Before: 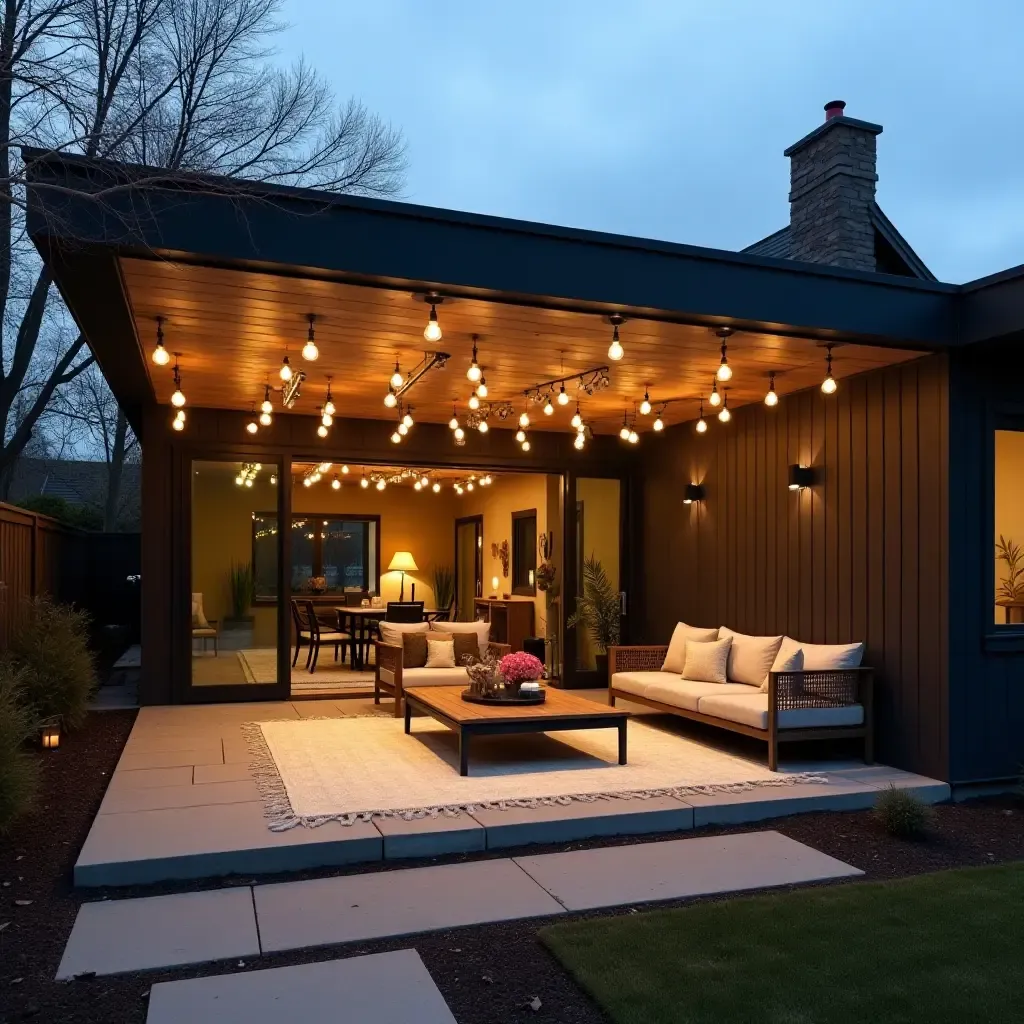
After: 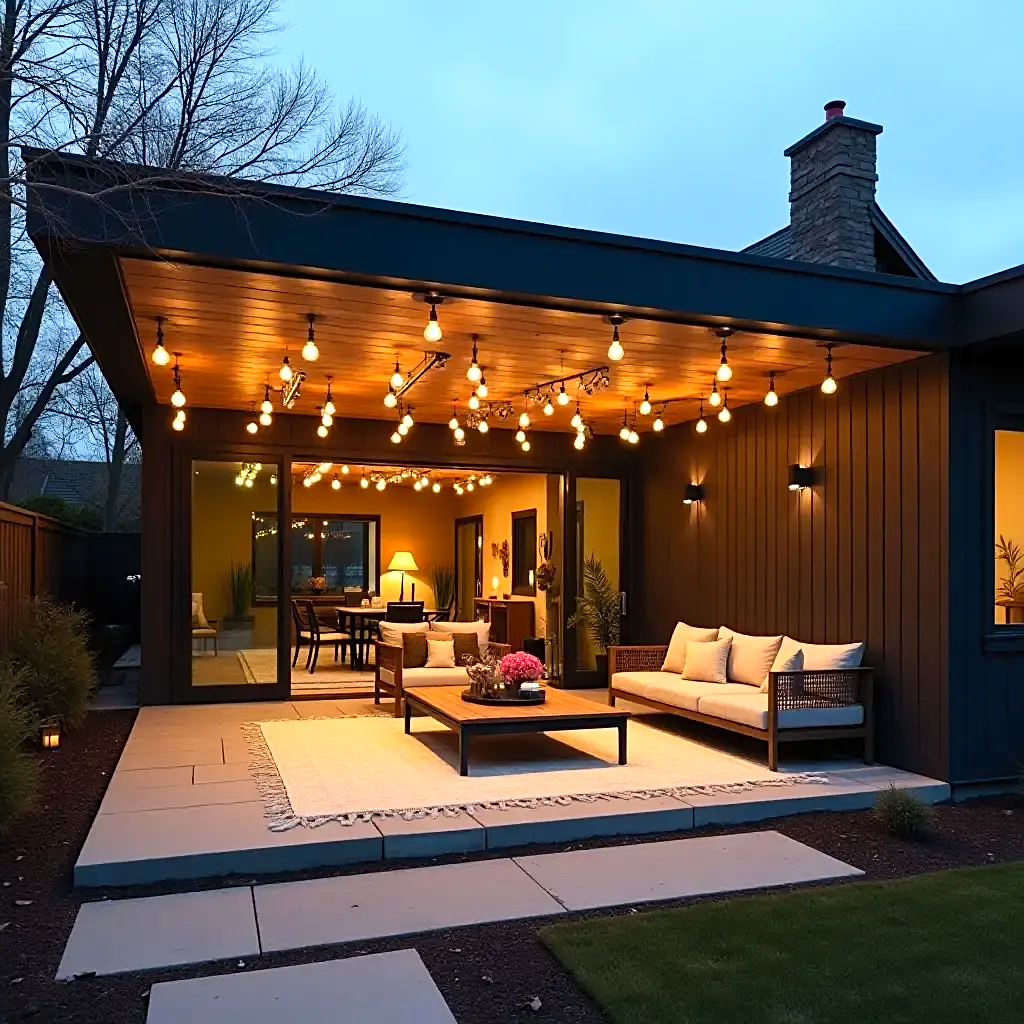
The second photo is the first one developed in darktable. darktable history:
sharpen: on, module defaults
contrast brightness saturation: contrast 0.201, brightness 0.164, saturation 0.228
